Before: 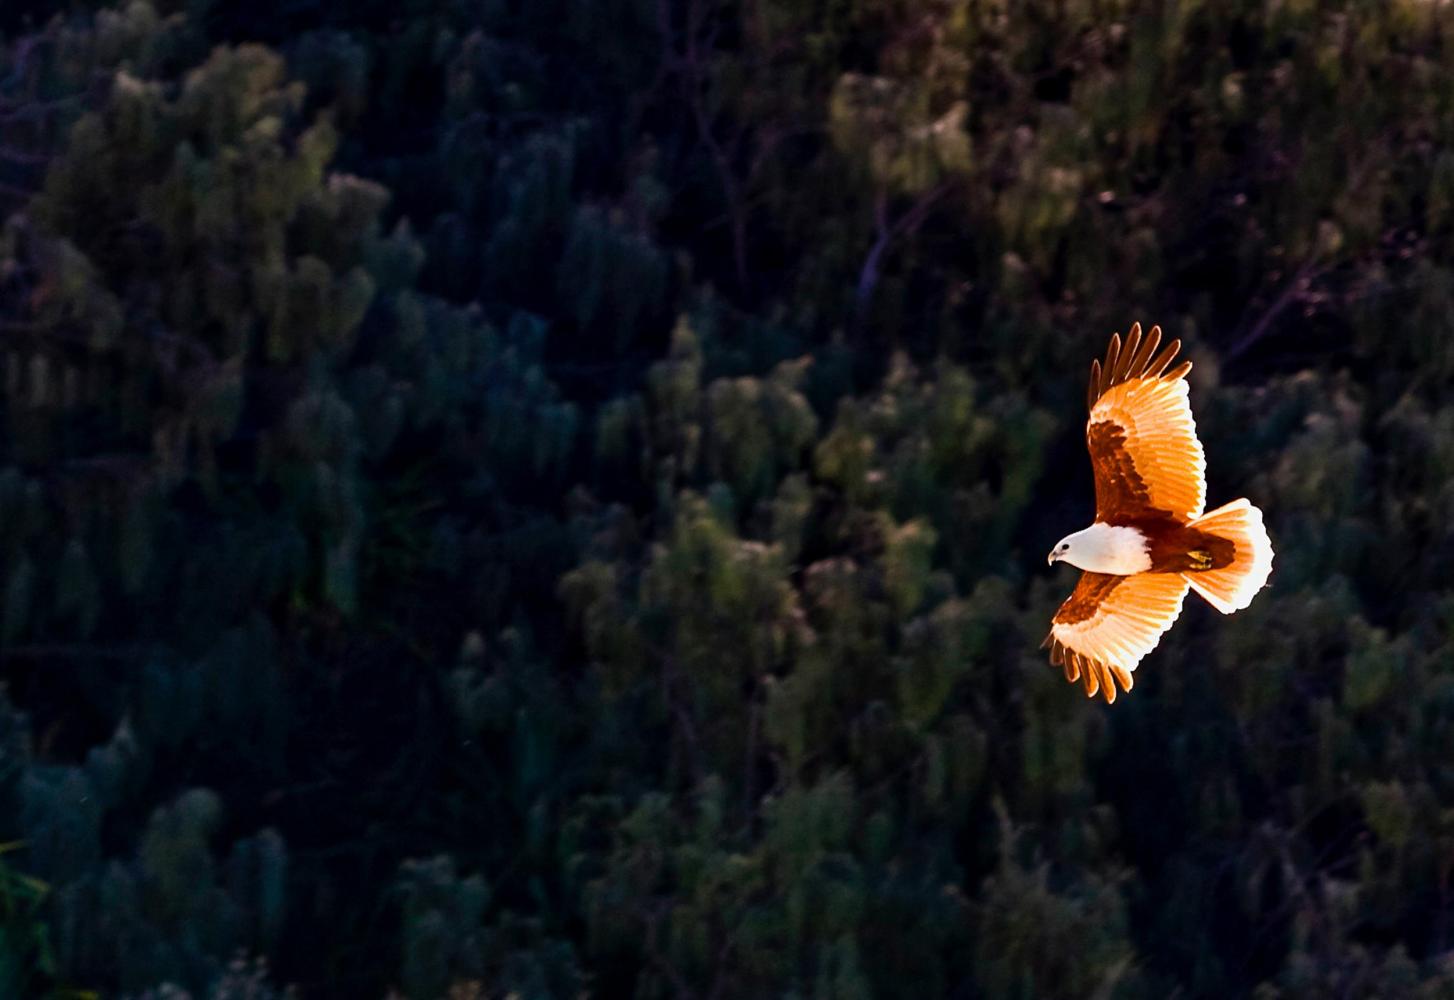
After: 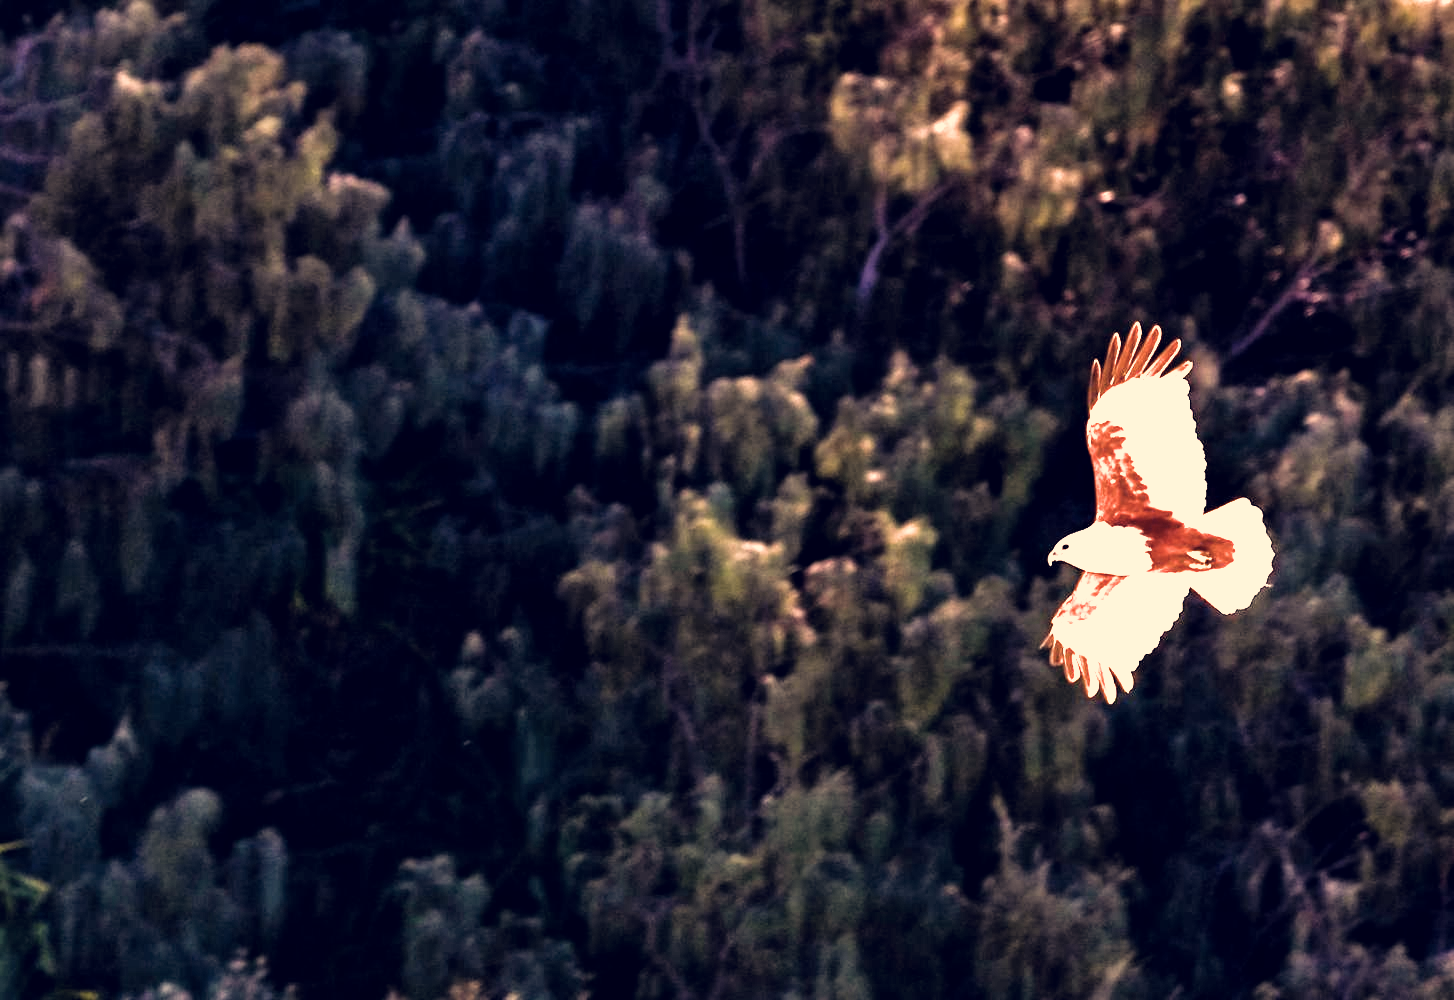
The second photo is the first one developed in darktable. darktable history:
color correction: highlights a* 19.59, highlights b* 27.49, shadows a* 3.46, shadows b* -17.28, saturation 0.73
exposure: black level correction 0, exposure 2.327 EV, compensate exposure bias true, compensate highlight preservation false
white balance: red 1.029, blue 0.92
filmic rgb: black relative exposure -8.2 EV, white relative exposure 2.2 EV, threshold 3 EV, hardness 7.11, latitude 75%, contrast 1.325, highlights saturation mix -2%, shadows ↔ highlights balance 30%, preserve chrominance RGB euclidean norm, color science v5 (2021), contrast in shadows safe, contrast in highlights safe, enable highlight reconstruction true
